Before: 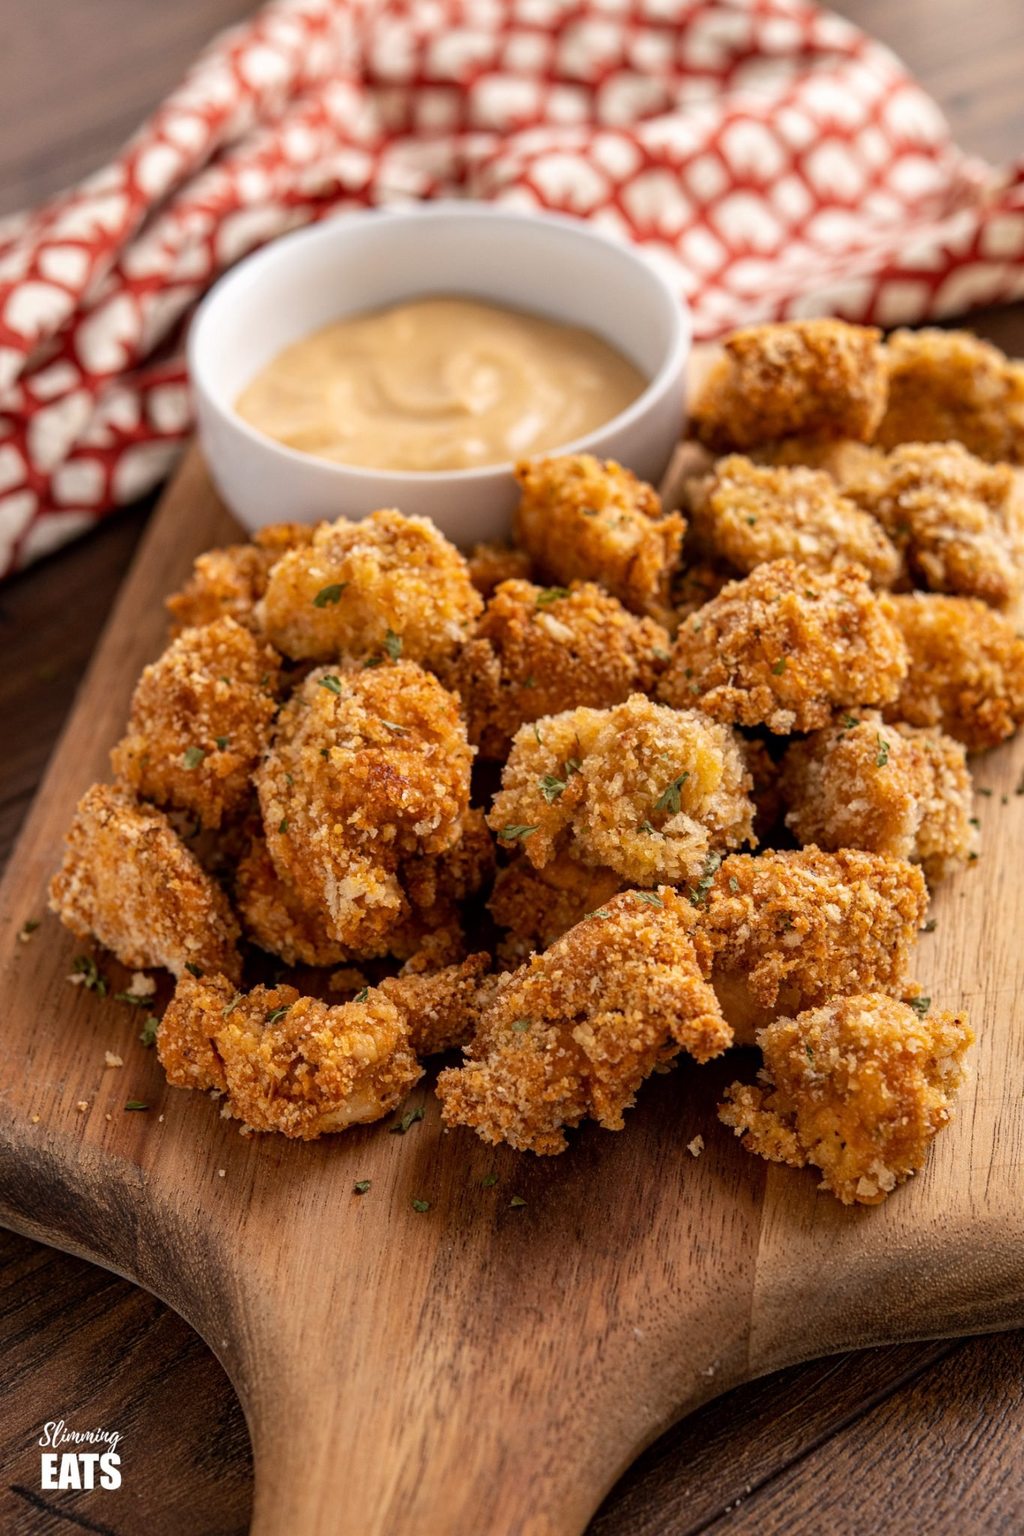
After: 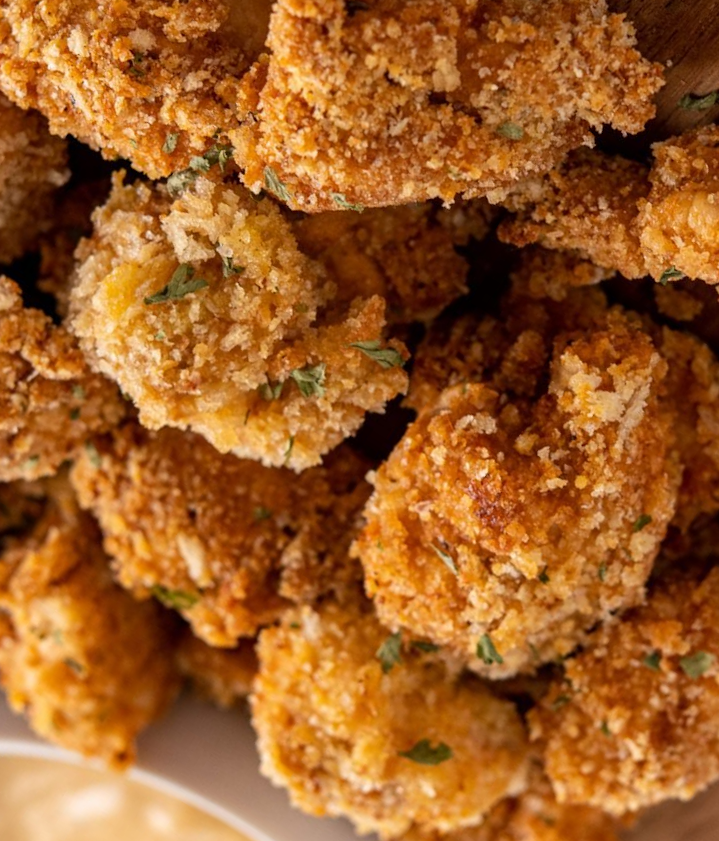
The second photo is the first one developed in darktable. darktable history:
crop and rotate: angle 148.45°, left 9.123%, top 15.627%, right 4.549%, bottom 17.079%
